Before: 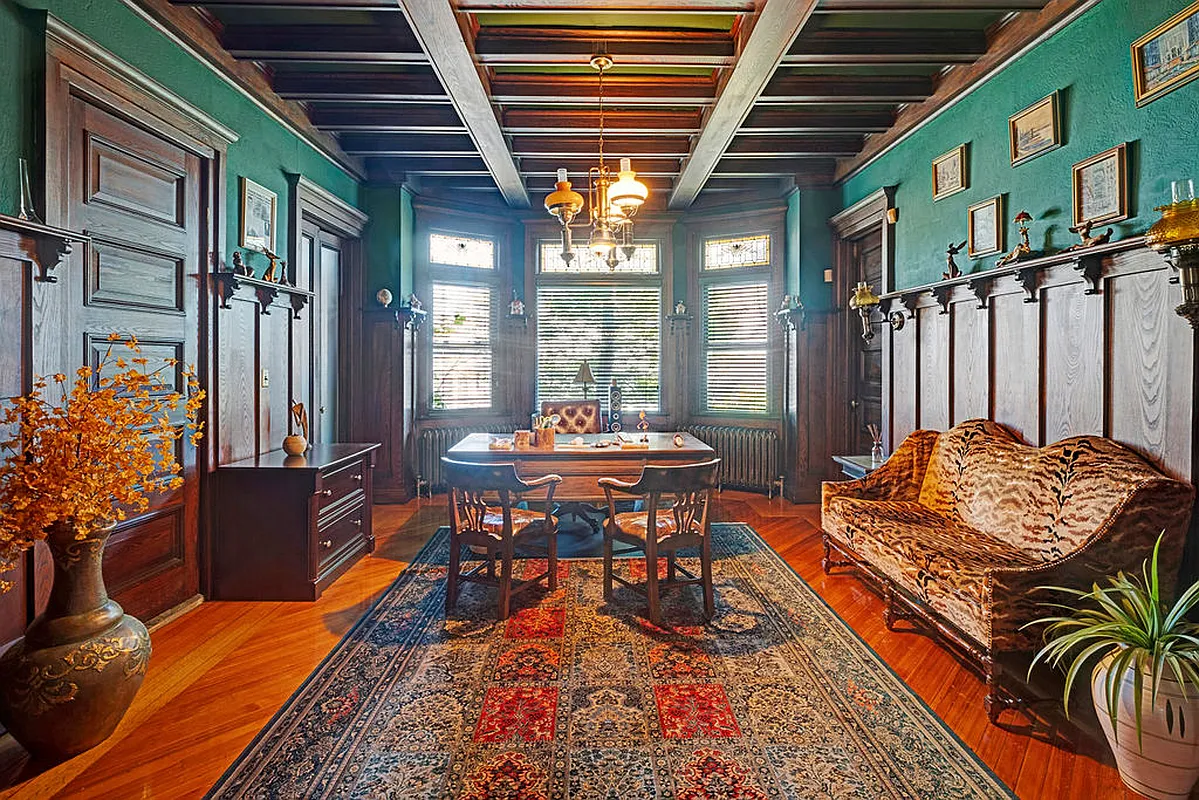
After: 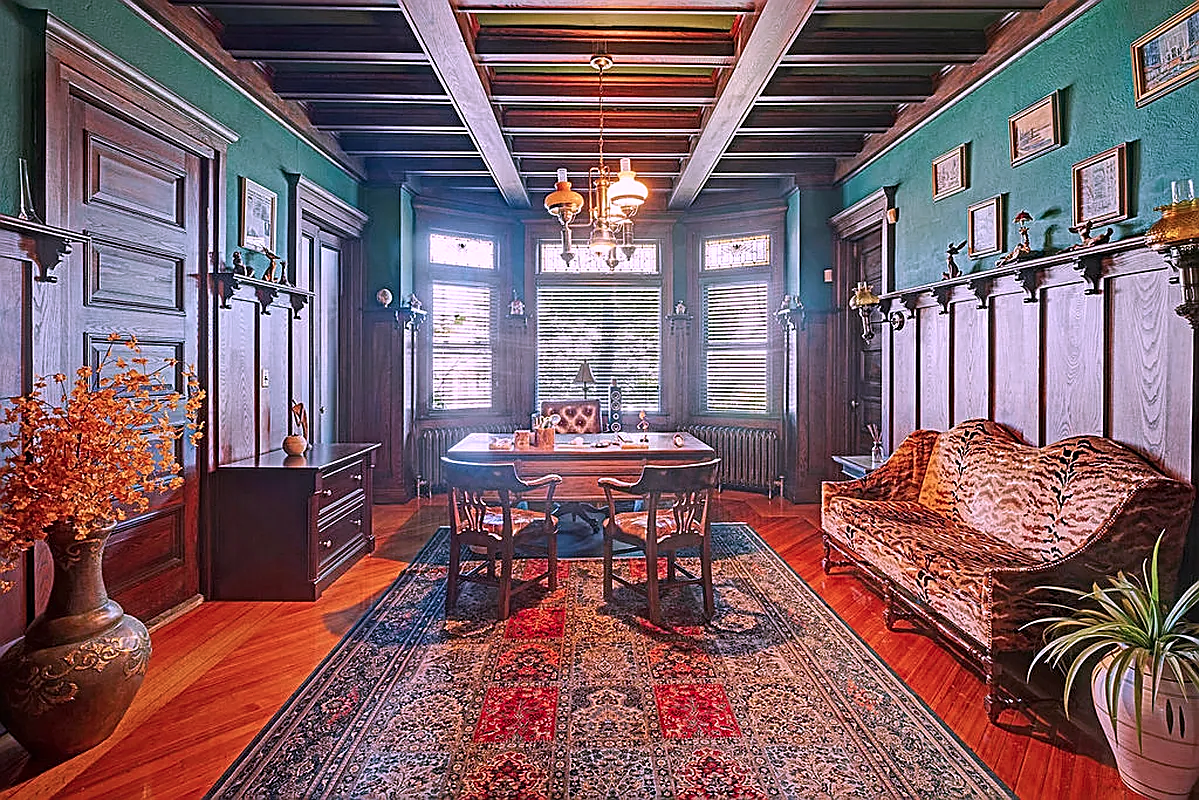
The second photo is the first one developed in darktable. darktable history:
sharpen: on, module defaults
color correction: highlights a* 15.46, highlights b* -20.56
